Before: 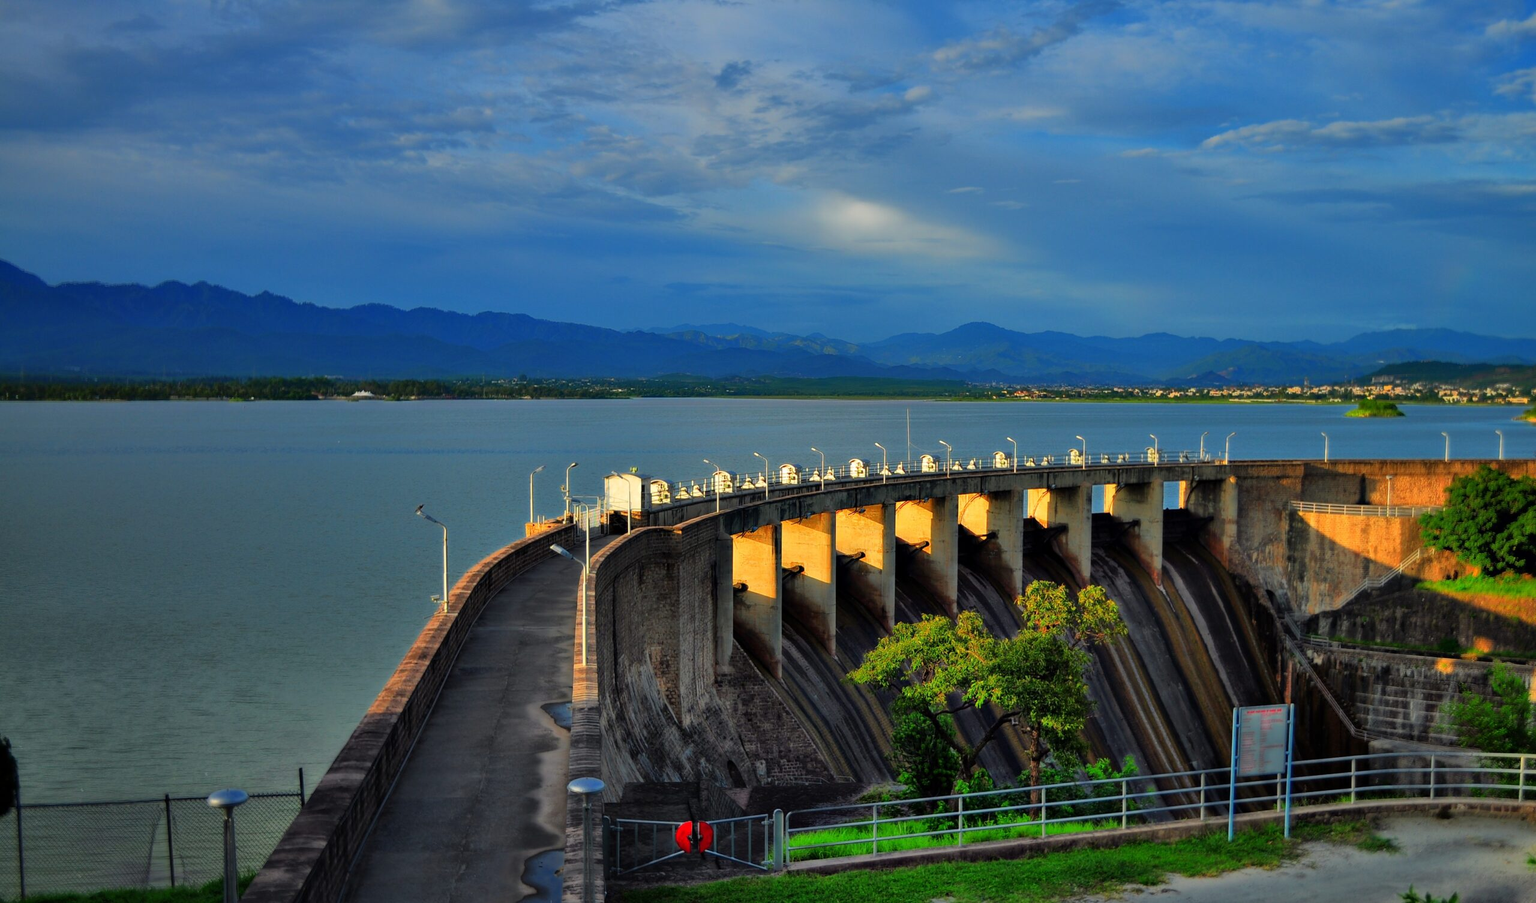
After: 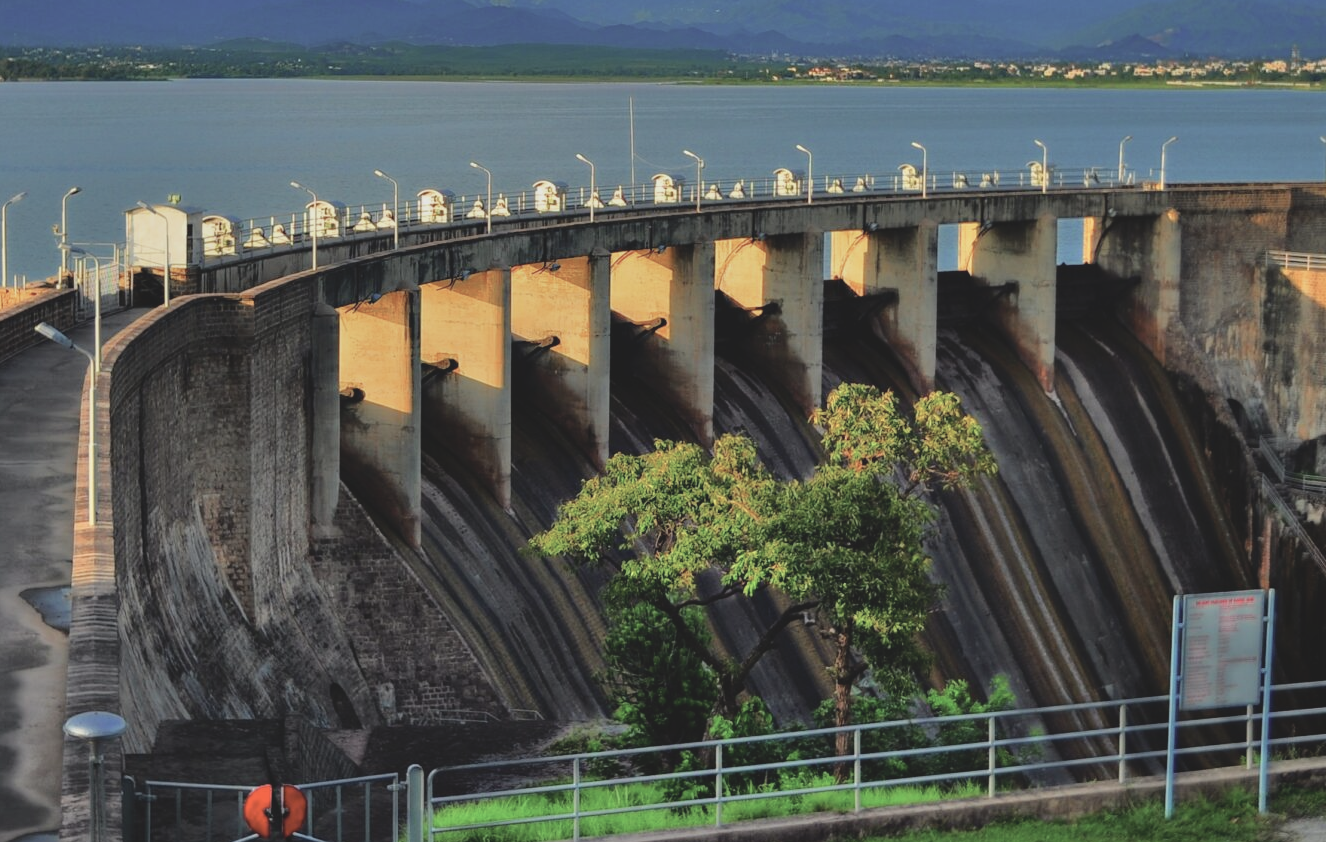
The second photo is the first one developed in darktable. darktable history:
shadows and highlights: shadows -30, highlights 30
tone equalizer: -8 EV 0.001 EV, -7 EV -0.004 EV, -6 EV 0.009 EV, -5 EV 0.032 EV, -4 EV 0.276 EV, -3 EV 0.644 EV, -2 EV 0.584 EV, -1 EV 0.187 EV, +0 EV 0.024 EV
contrast brightness saturation: contrast -0.26, saturation -0.43
crop: left 34.479%, top 38.822%, right 13.718%, bottom 5.172%
